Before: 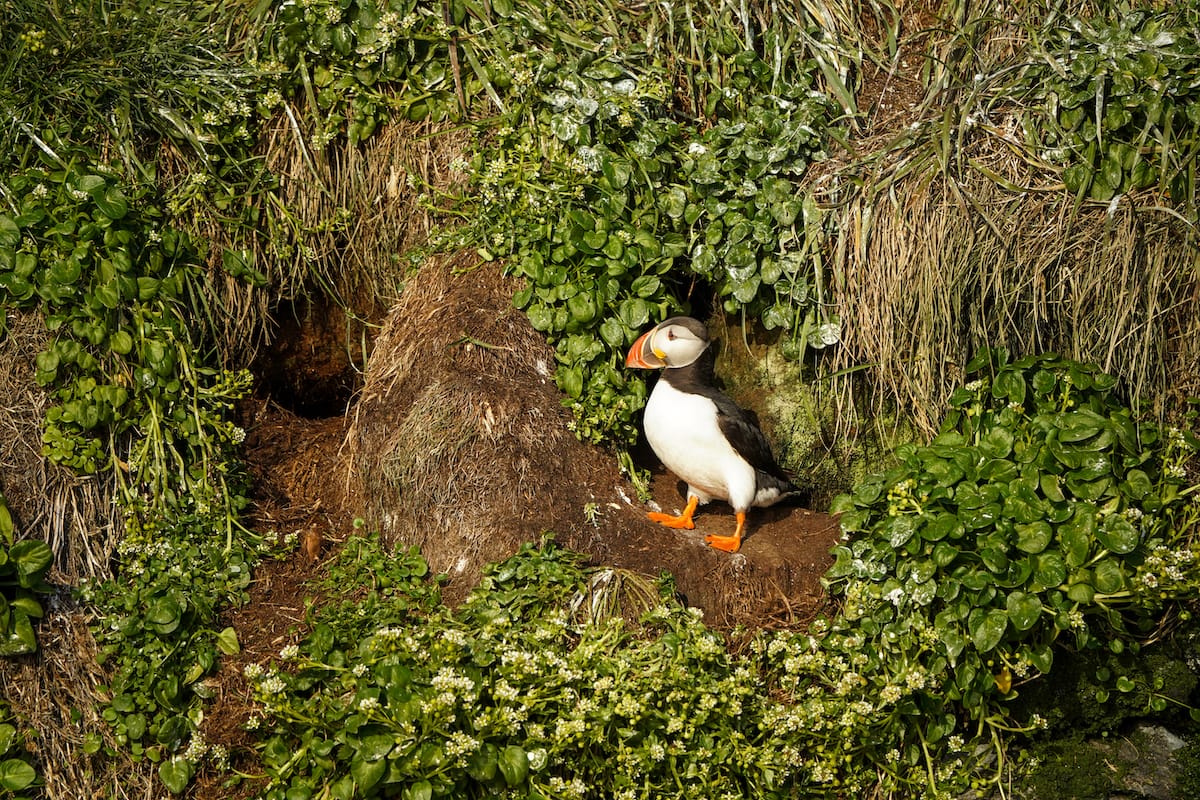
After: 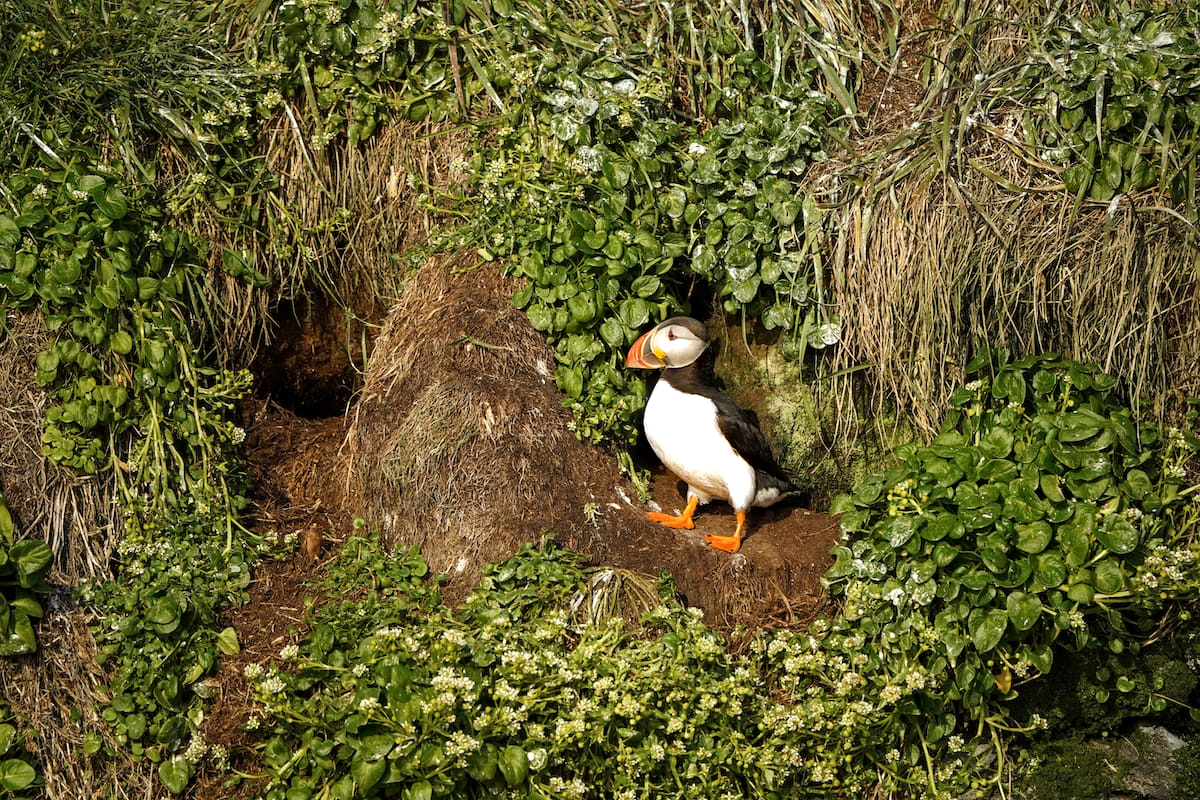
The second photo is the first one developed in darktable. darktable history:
shadows and highlights: radius 171.16, shadows 27, white point adjustment 3.13, highlights -67.95, soften with gaussian
haze removal: strength 0.5, distance 0.43, compatibility mode true, adaptive false
contrast brightness saturation: saturation -0.05
